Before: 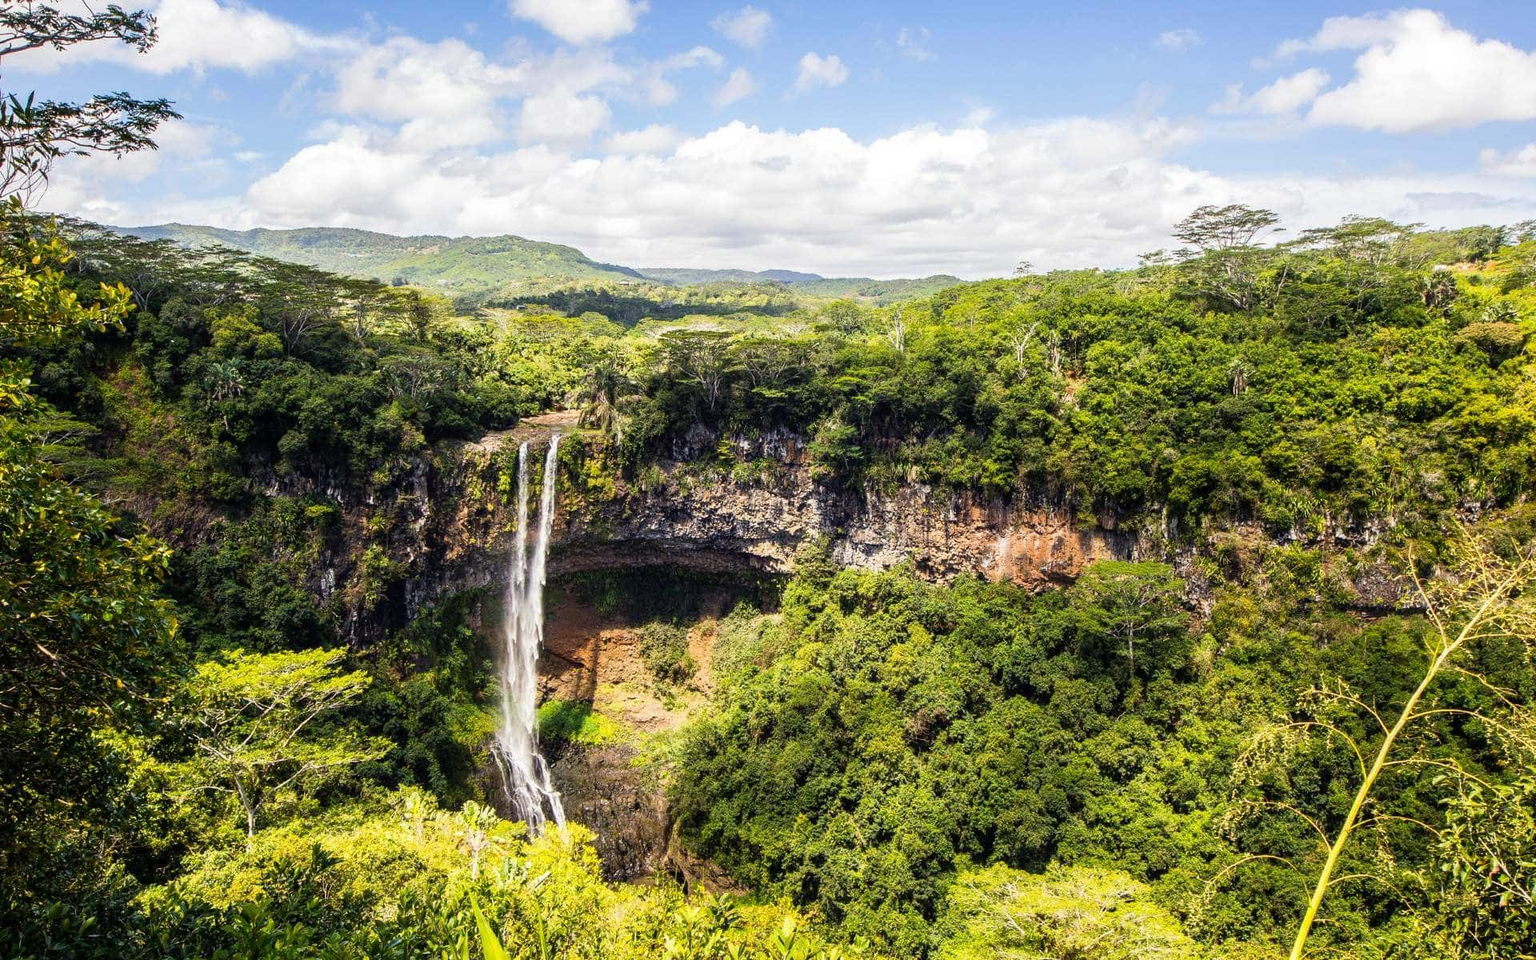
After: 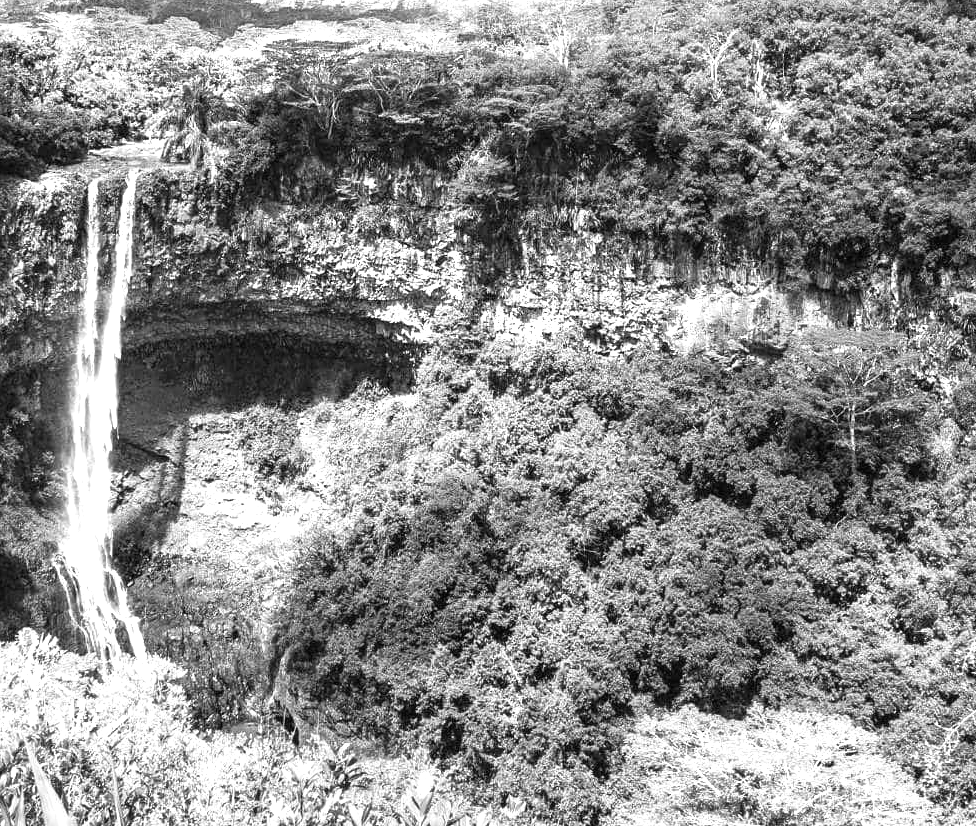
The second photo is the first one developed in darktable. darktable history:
color calibration: output gray [0.253, 0.26, 0.487, 0], x 0.367, y 0.376, temperature 4361.08 K
contrast equalizer: octaves 7, y [[0.5 ×6], [0.5 ×6], [0.5, 0.5, 0.501, 0.545, 0.707, 0.863], [0 ×6], [0 ×6]]
exposure: black level correction 0, exposure 1.2 EV, compensate highlight preservation false
crop and rotate: left 29.27%, top 31.121%, right 19.863%
